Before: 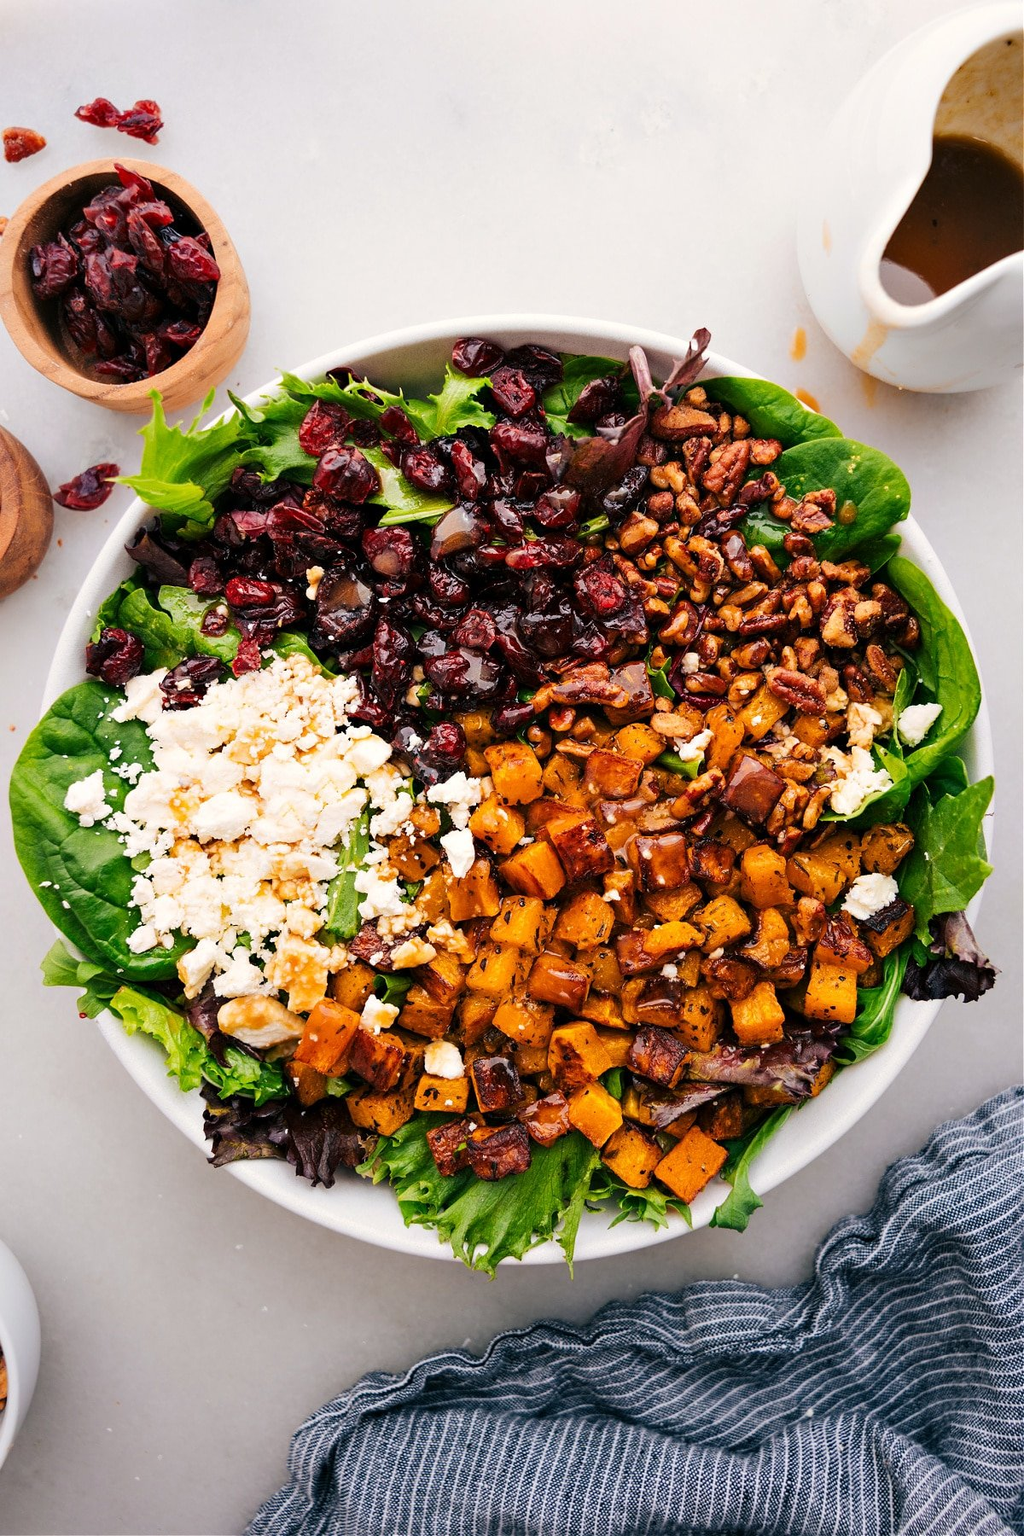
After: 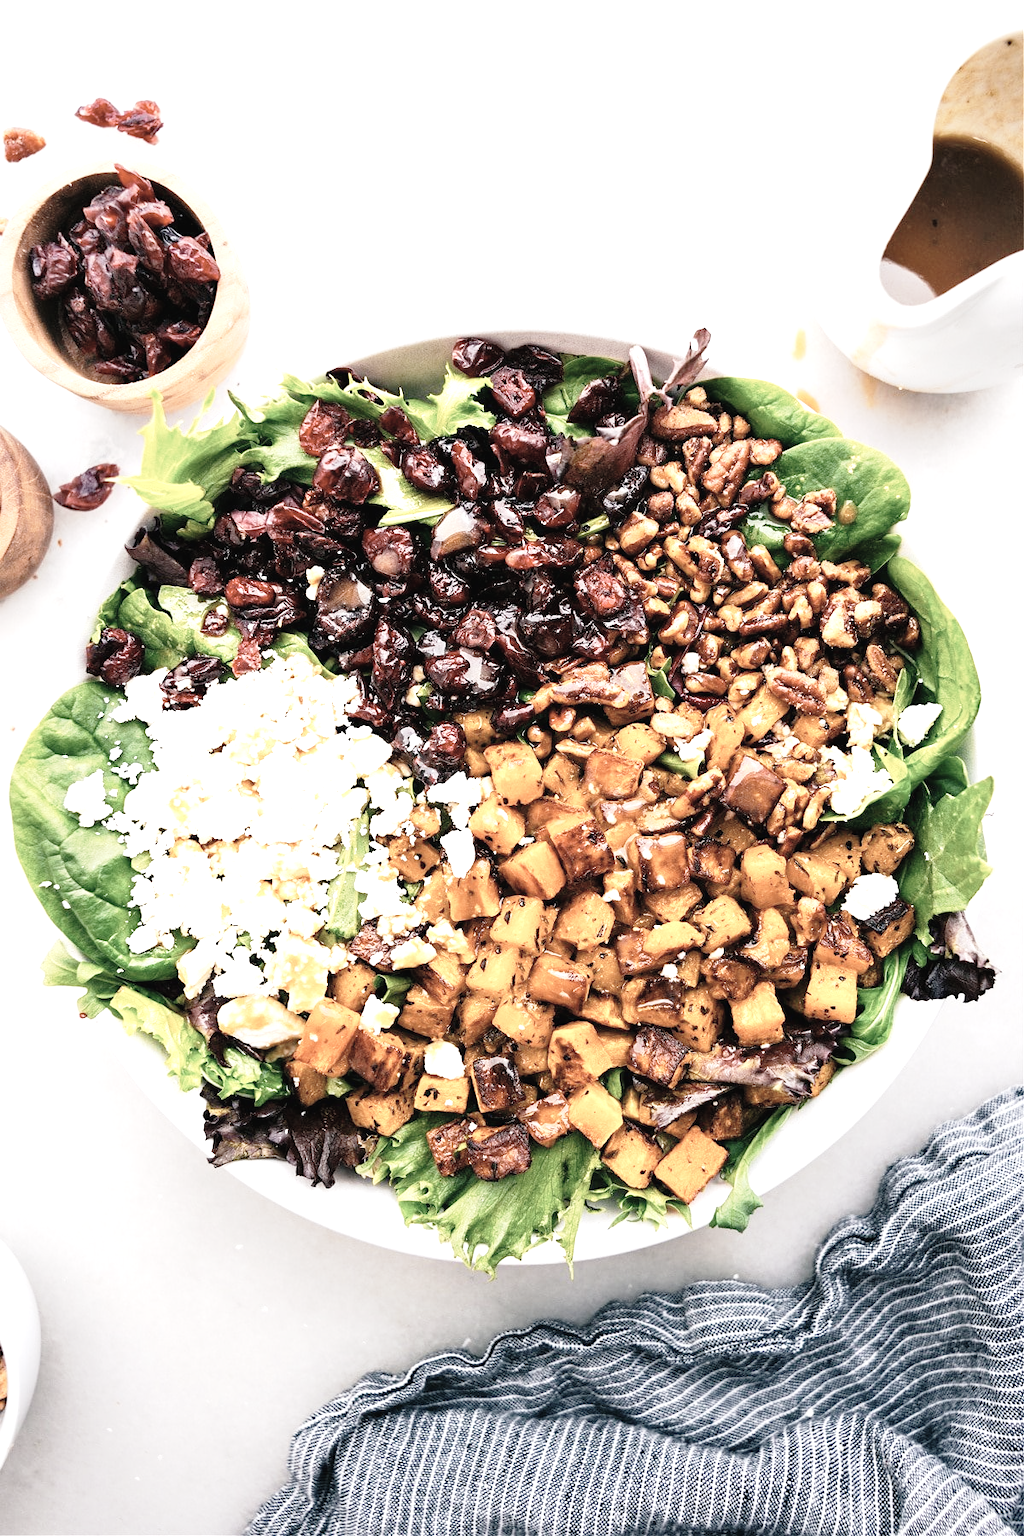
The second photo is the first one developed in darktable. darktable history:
tone curve: curves: ch0 [(0, 0.021) (0.049, 0.044) (0.152, 0.14) (0.328, 0.377) (0.473, 0.543) (0.641, 0.705) (0.85, 0.894) (1, 0.969)]; ch1 [(0, 0) (0.302, 0.331) (0.433, 0.432) (0.472, 0.47) (0.502, 0.503) (0.527, 0.521) (0.564, 0.58) (0.614, 0.626) (0.677, 0.701) (0.859, 0.885) (1, 1)]; ch2 [(0, 0) (0.33, 0.301) (0.447, 0.44) (0.487, 0.496) (0.502, 0.516) (0.535, 0.563) (0.565, 0.593) (0.608, 0.638) (1, 1)], preserve colors none
exposure: exposure 1.216 EV, compensate exposure bias true, compensate highlight preservation false
color correction: highlights b* -0.047, saturation 0.516
